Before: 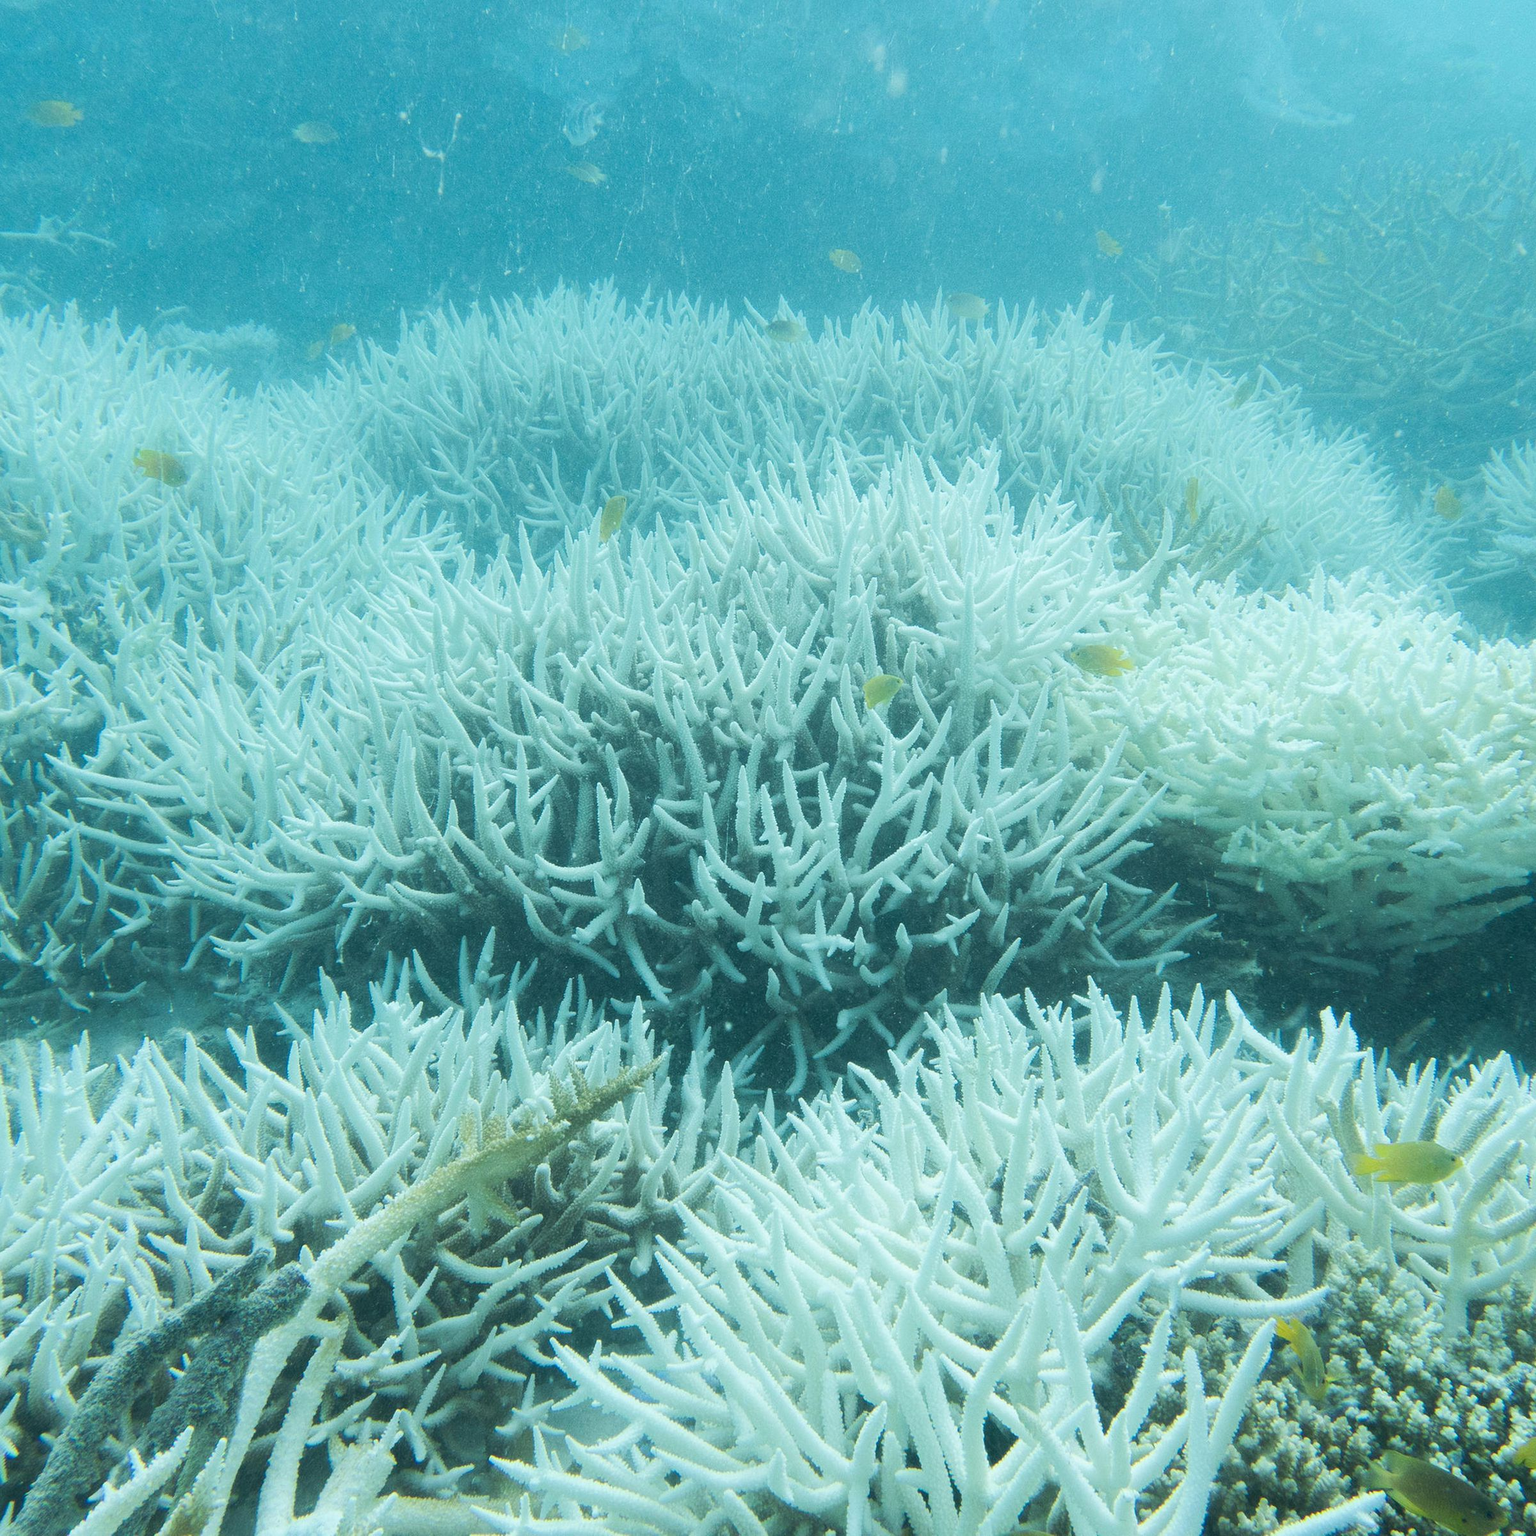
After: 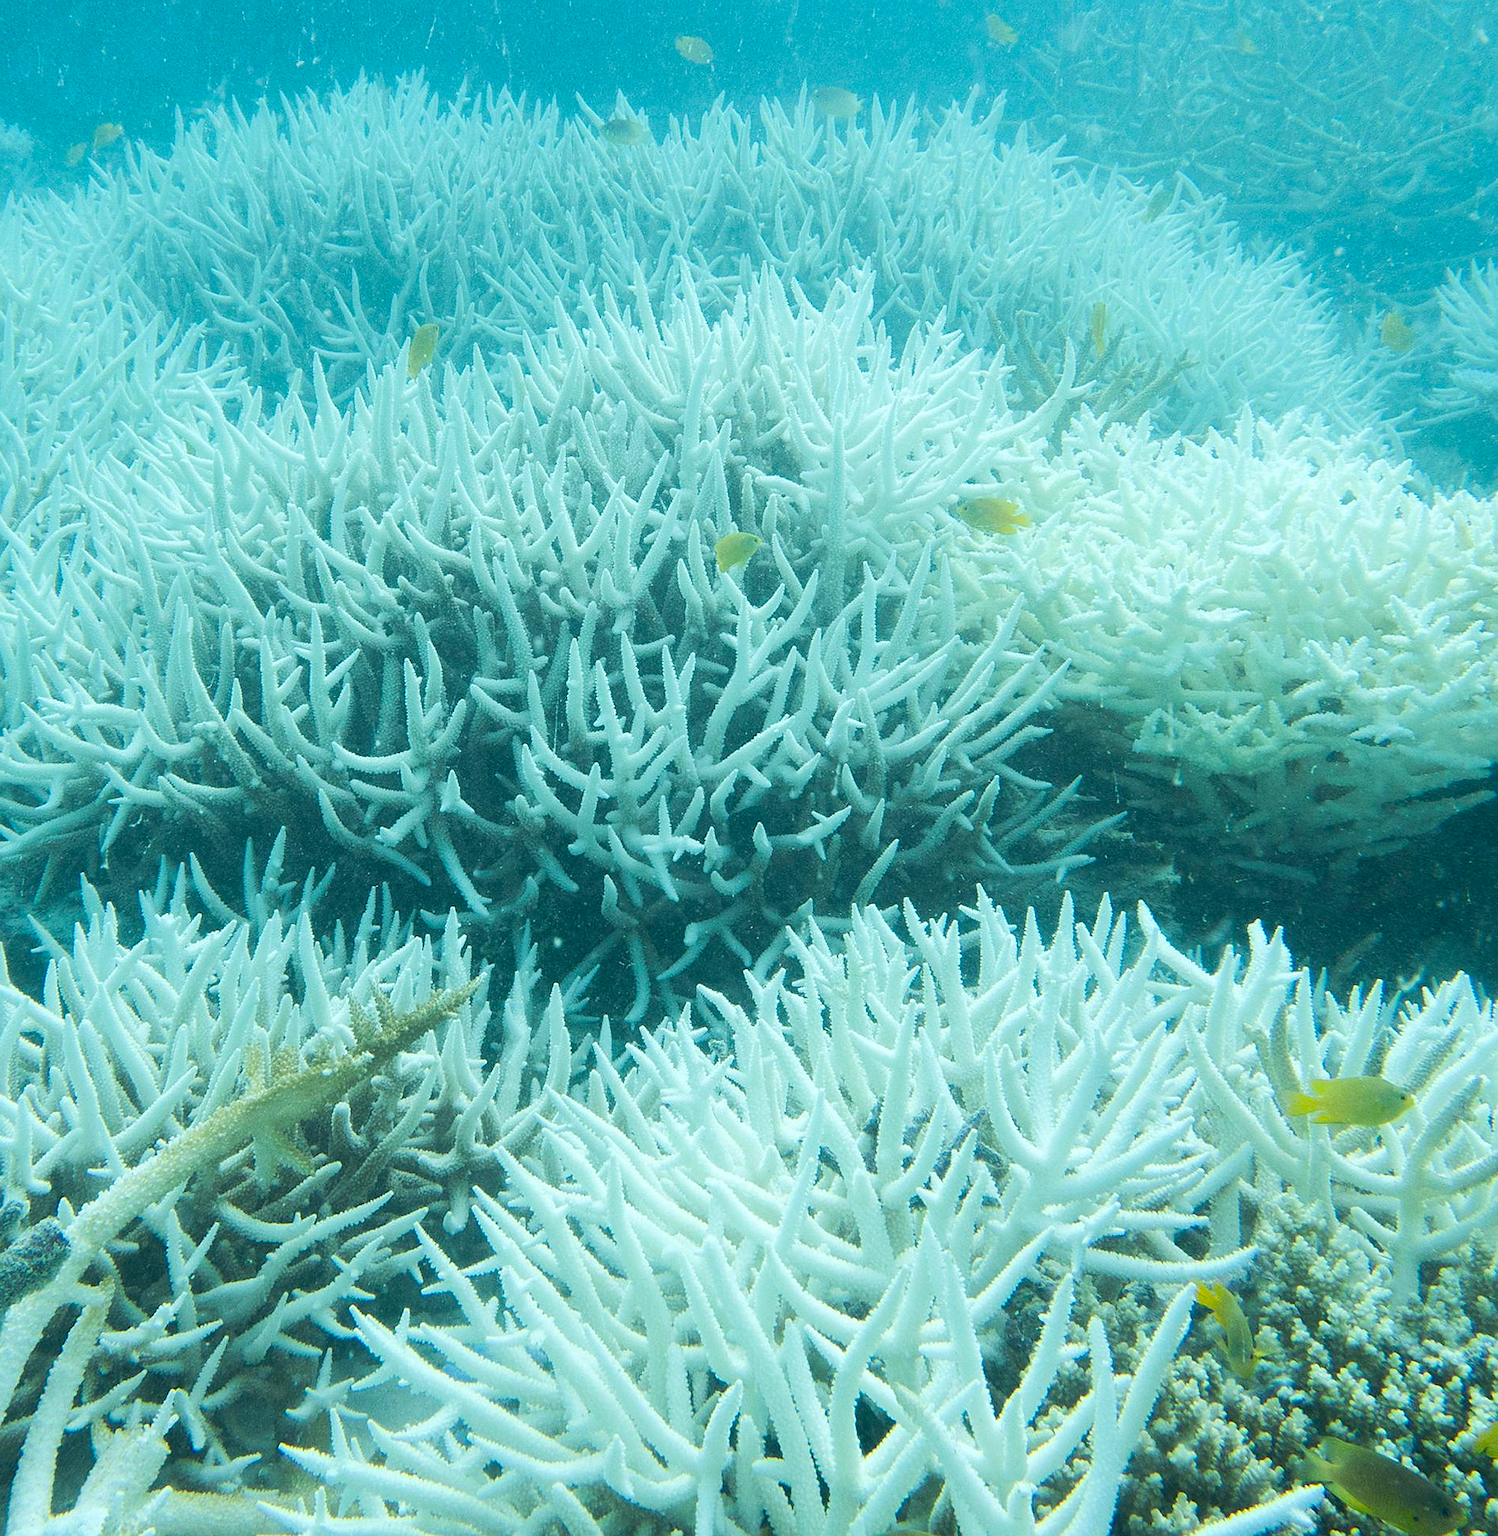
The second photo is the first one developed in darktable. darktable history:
crop: left 16.315%, top 14.246%
sharpen: radius 1.864, amount 0.398, threshold 1.271
color balance rgb: linear chroma grading › global chroma 10%, perceptual saturation grading › global saturation 5%, perceptual brilliance grading › global brilliance 4%, global vibrance 7%, saturation formula JzAzBz (2021)
